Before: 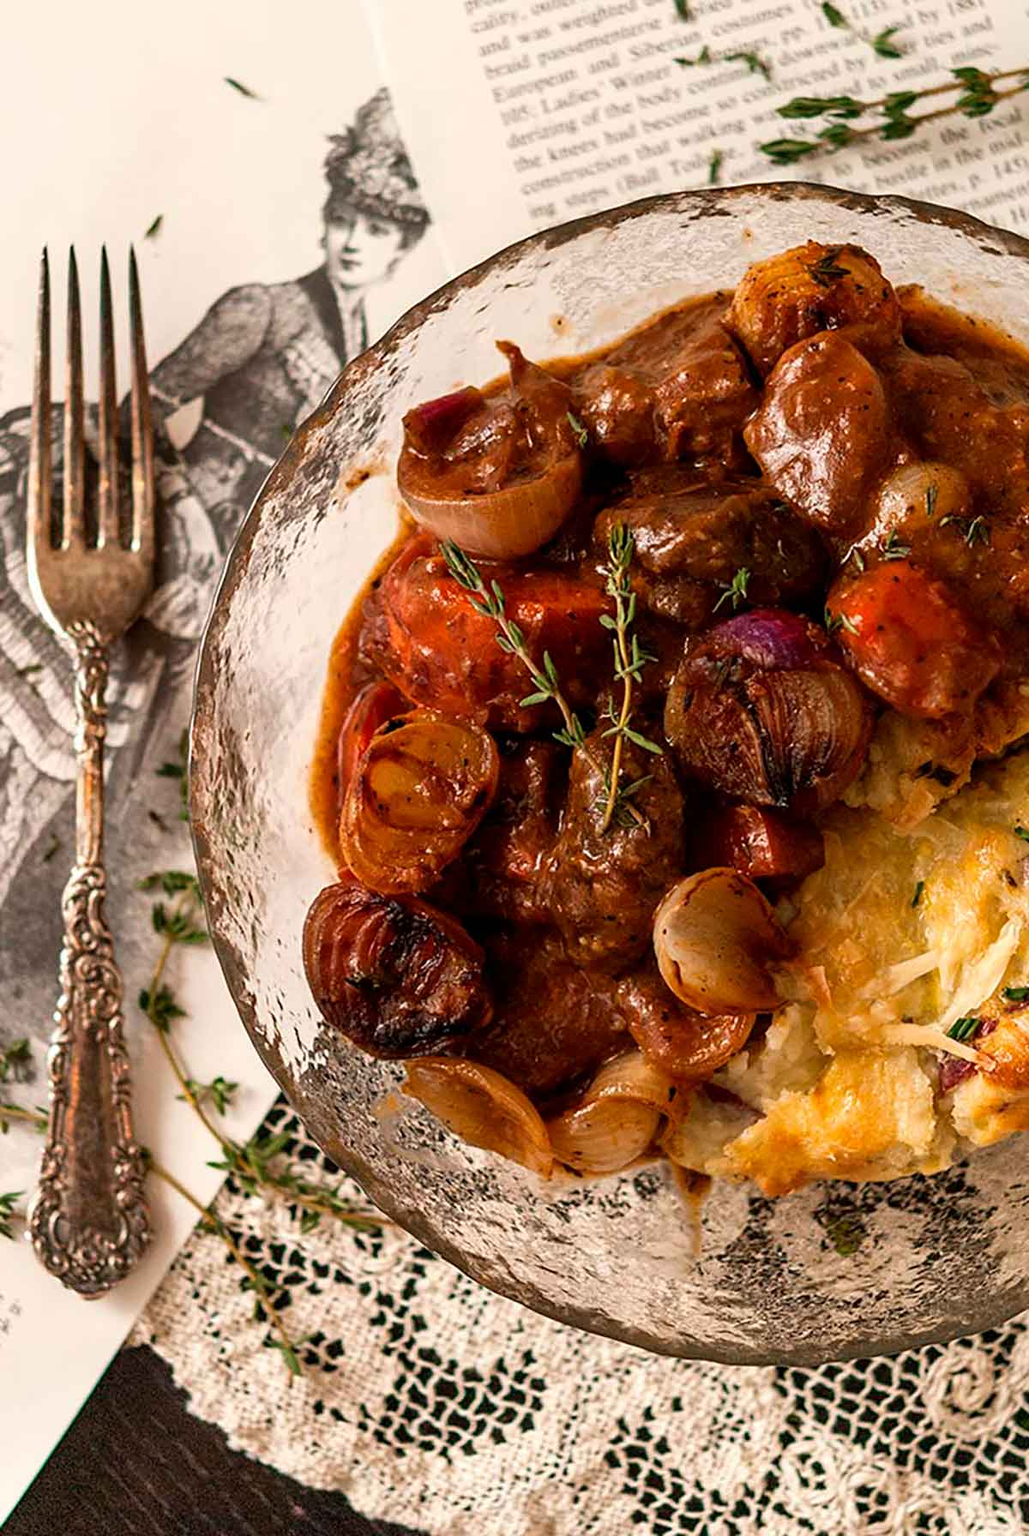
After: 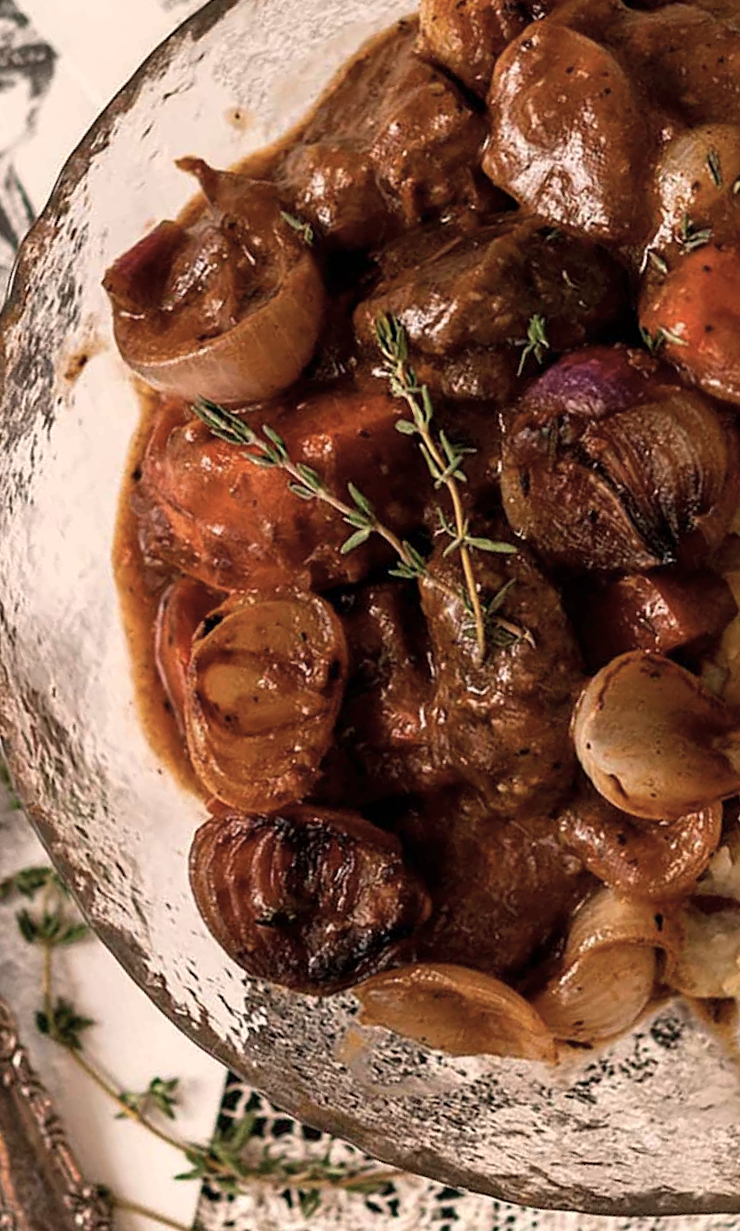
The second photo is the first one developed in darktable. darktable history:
crop and rotate: angle 19.34°, left 6.949%, right 4.264%, bottom 1.149%
color correction: highlights a* 5.51, highlights b* 5.18, saturation 0.679
